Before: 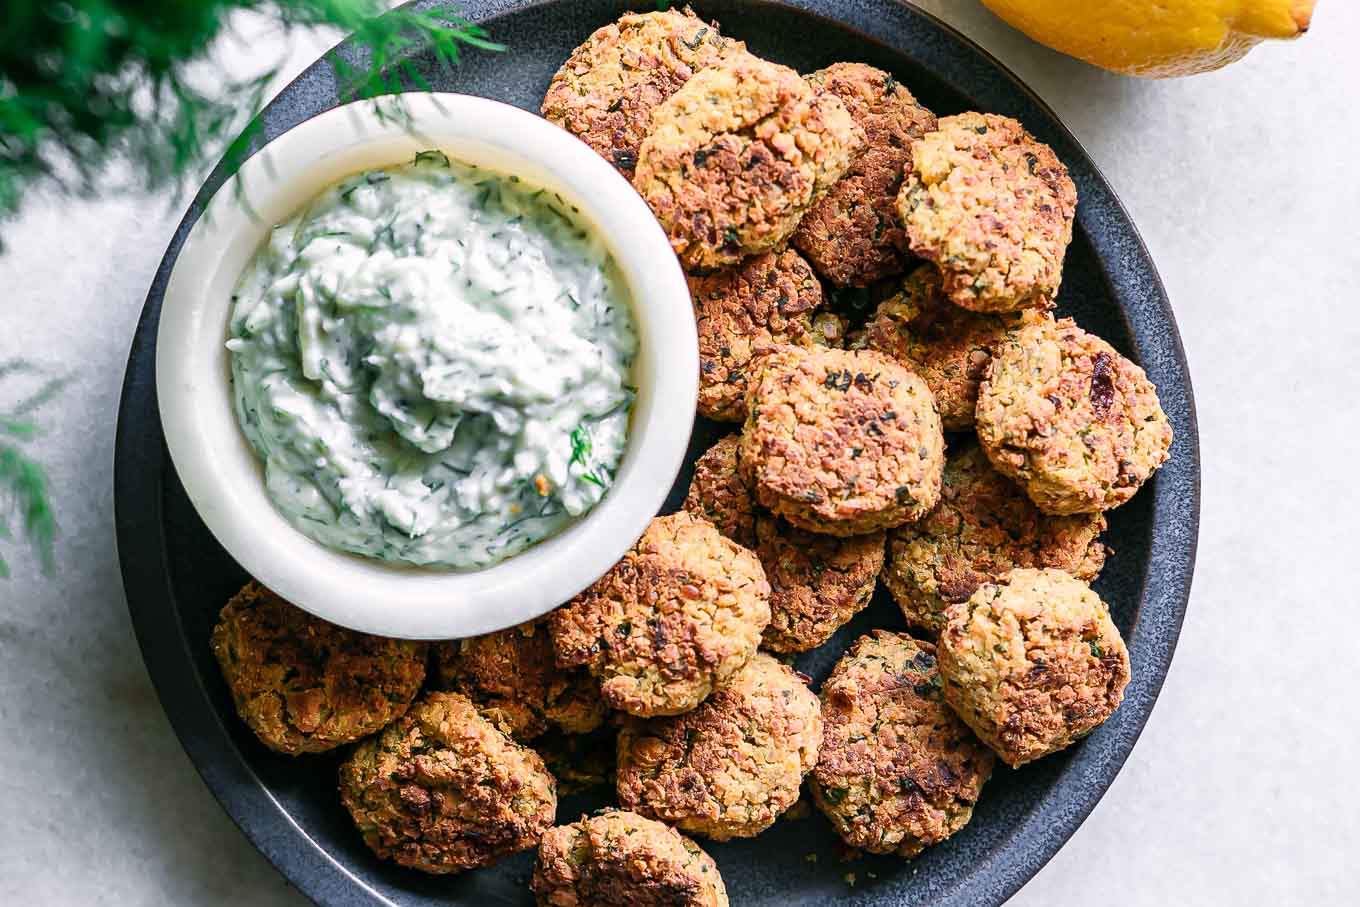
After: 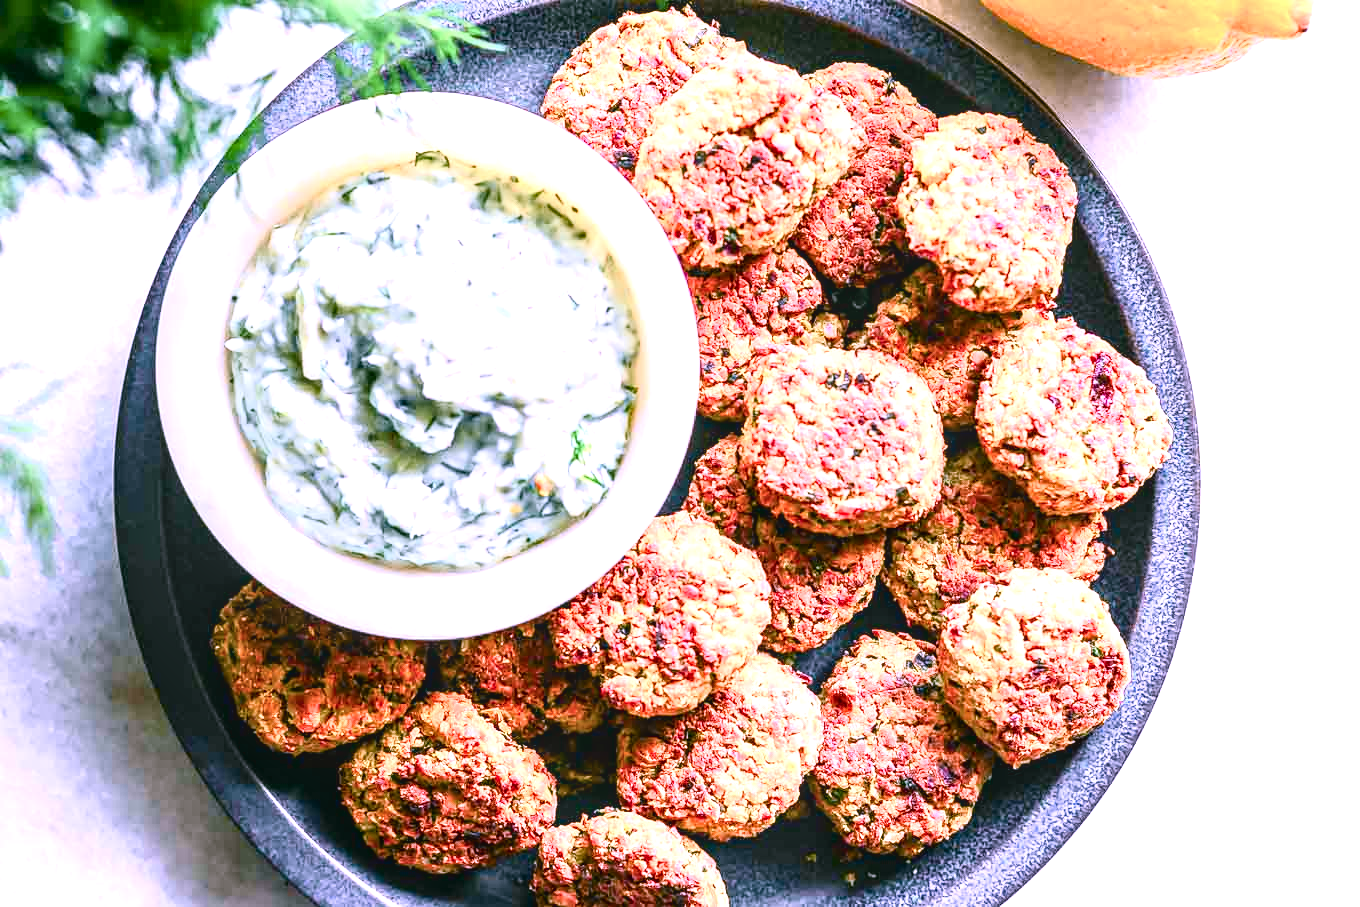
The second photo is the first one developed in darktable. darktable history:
local contrast: on, module defaults
tone curve: curves: ch0 [(0, 0.024) (0.049, 0.038) (0.176, 0.162) (0.311, 0.337) (0.416, 0.471) (0.565, 0.658) (0.817, 0.911) (1, 1)]; ch1 [(0, 0) (0.339, 0.358) (0.445, 0.439) (0.476, 0.47) (0.504, 0.504) (0.53, 0.511) (0.557, 0.558) (0.627, 0.664) (0.728, 0.786) (1, 1)]; ch2 [(0, 0) (0.327, 0.324) (0.417, 0.44) (0.46, 0.453) (0.502, 0.504) (0.526, 0.52) (0.549, 0.561) (0.619, 0.657) (0.76, 0.765) (1, 1)], color space Lab, independent channels, preserve colors none
color correction: highlights a* 15.46, highlights b* -20.56
color balance rgb: linear chroma grading › shadows 32%, linear chroma grading › global chroma -2%, linear chroma grading › mid-tones 4%, perceptual saturation grading › global saturation -2%, perceptual saturation grading › highlights -8%, perceptual saturation grading › mid-tones 8%, perceptual saturation grading › shadows 4%, perceptual brilliance grading › highlights 8%, perceptual brilliance grading › mid-tones 4%, perceptual brilliance grading › shadows 2%, global vibrance 16%, saturation formula JzAzBz (2021)
exposure: black level correction 0, exposure 1 EV, compensate exposure bias true, compensate highlight preservation false
